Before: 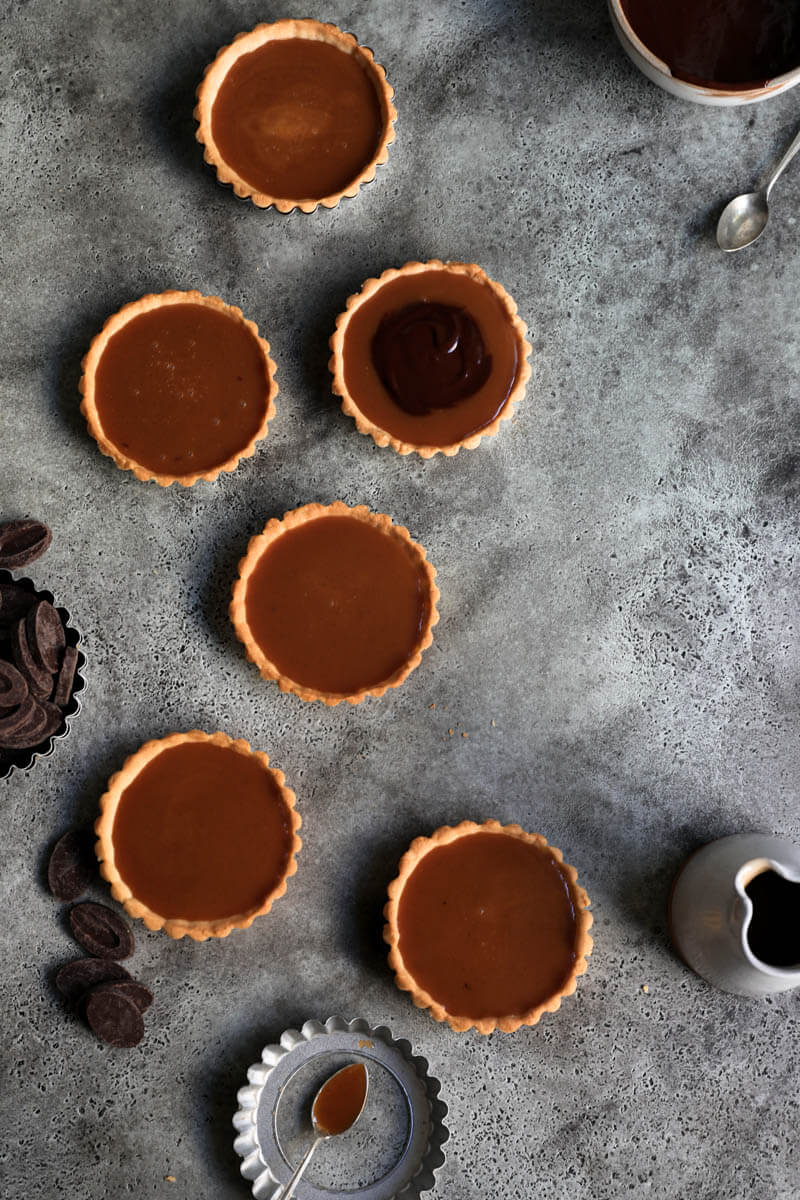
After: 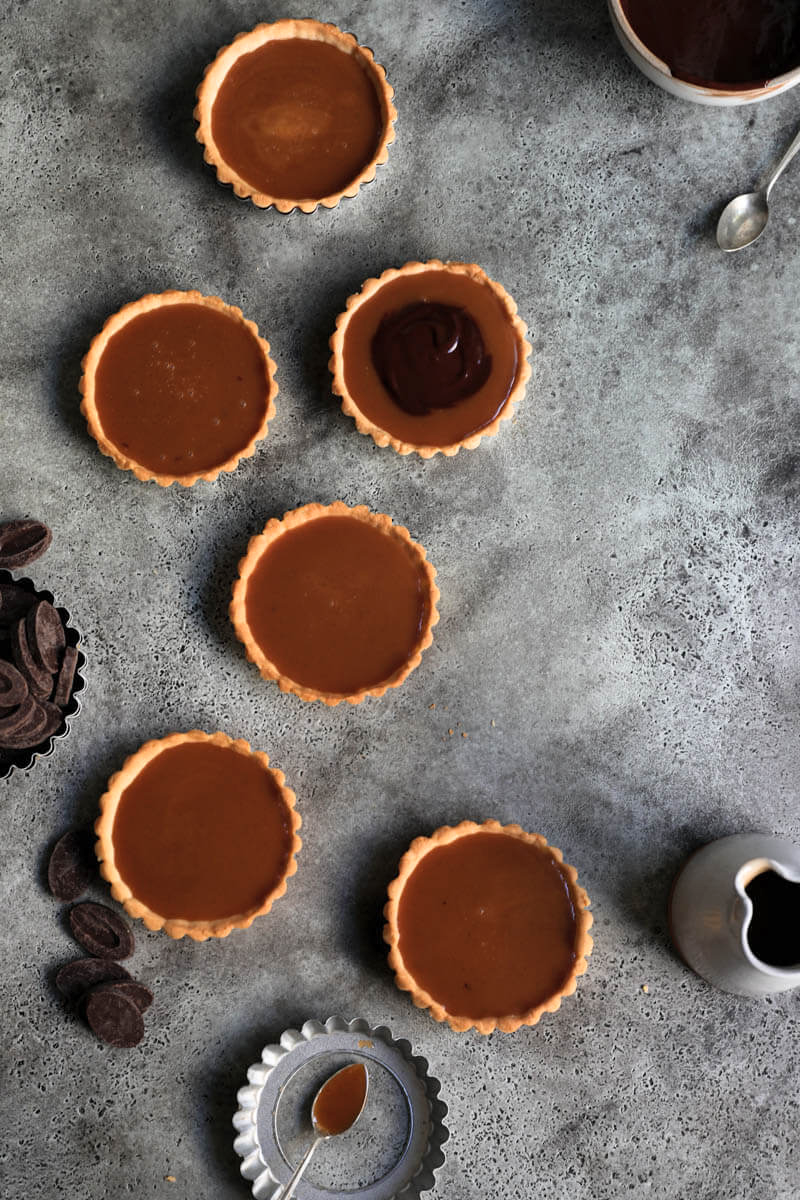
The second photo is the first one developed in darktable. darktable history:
contrast brightness saturation: contrast 0.045, brightness 0.055, saturation 0.011
